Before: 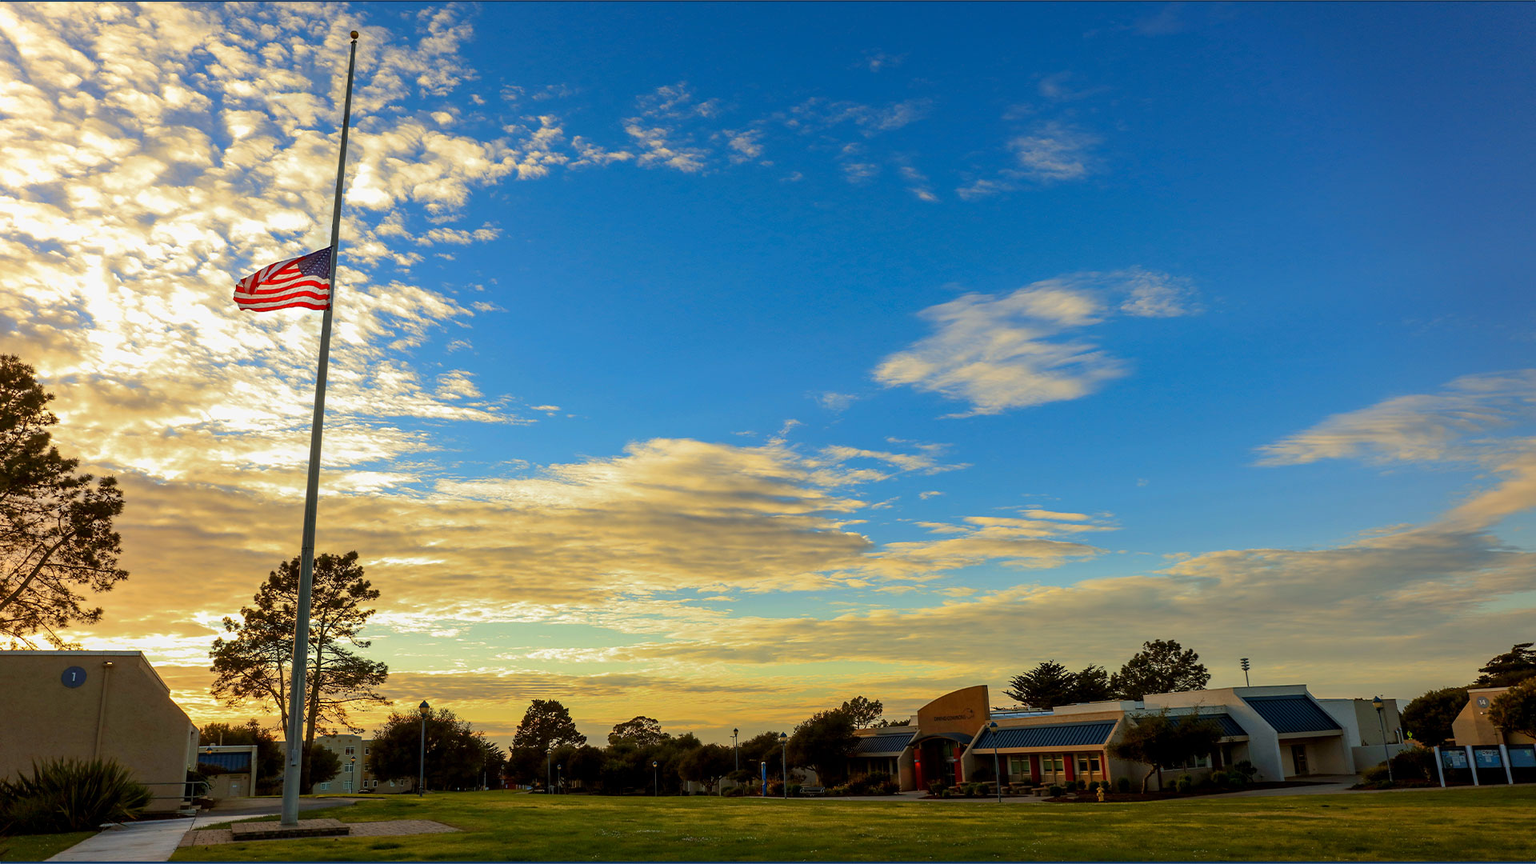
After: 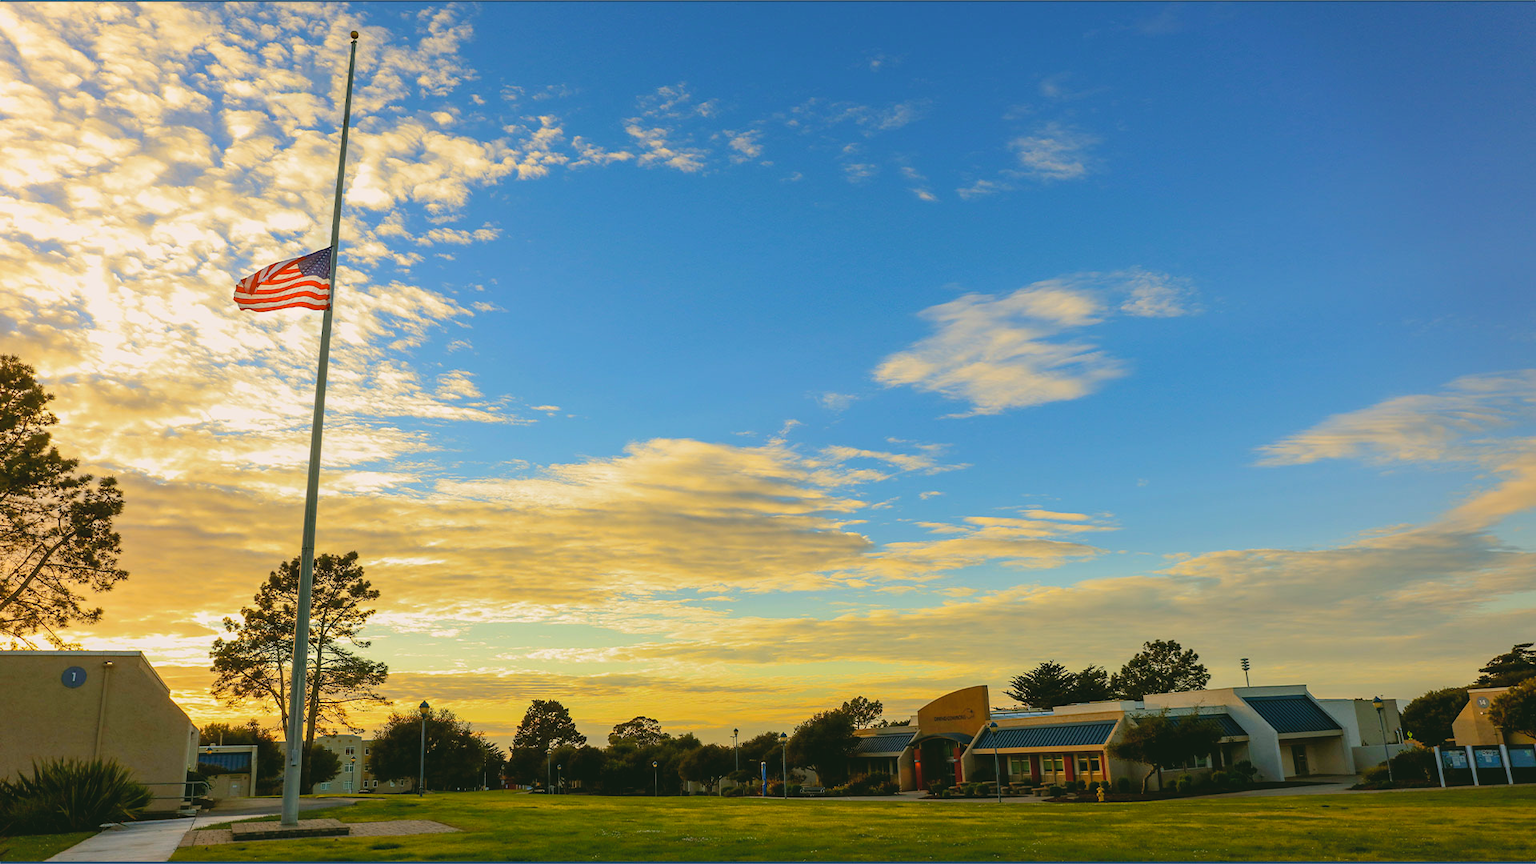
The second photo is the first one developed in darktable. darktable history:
tone curve: curves: ch0 [(0, 0) (0.004, 0.002) (0.02, 0.013) (0.218, 0.218) (0.664, 0.718) (0.832, 0.873) (1, 1)], preserve colors none
color balance rgb: perceptual saturation grading › global saturation 10%, global vibrance 10%
color correction: highlights a* 4.02, highlights b* 4.98, shadows a* -7.55, shadows b* 4.98
contrast brightness saturation: contrast -0.15, brightness 0.05, saturation -0.12
